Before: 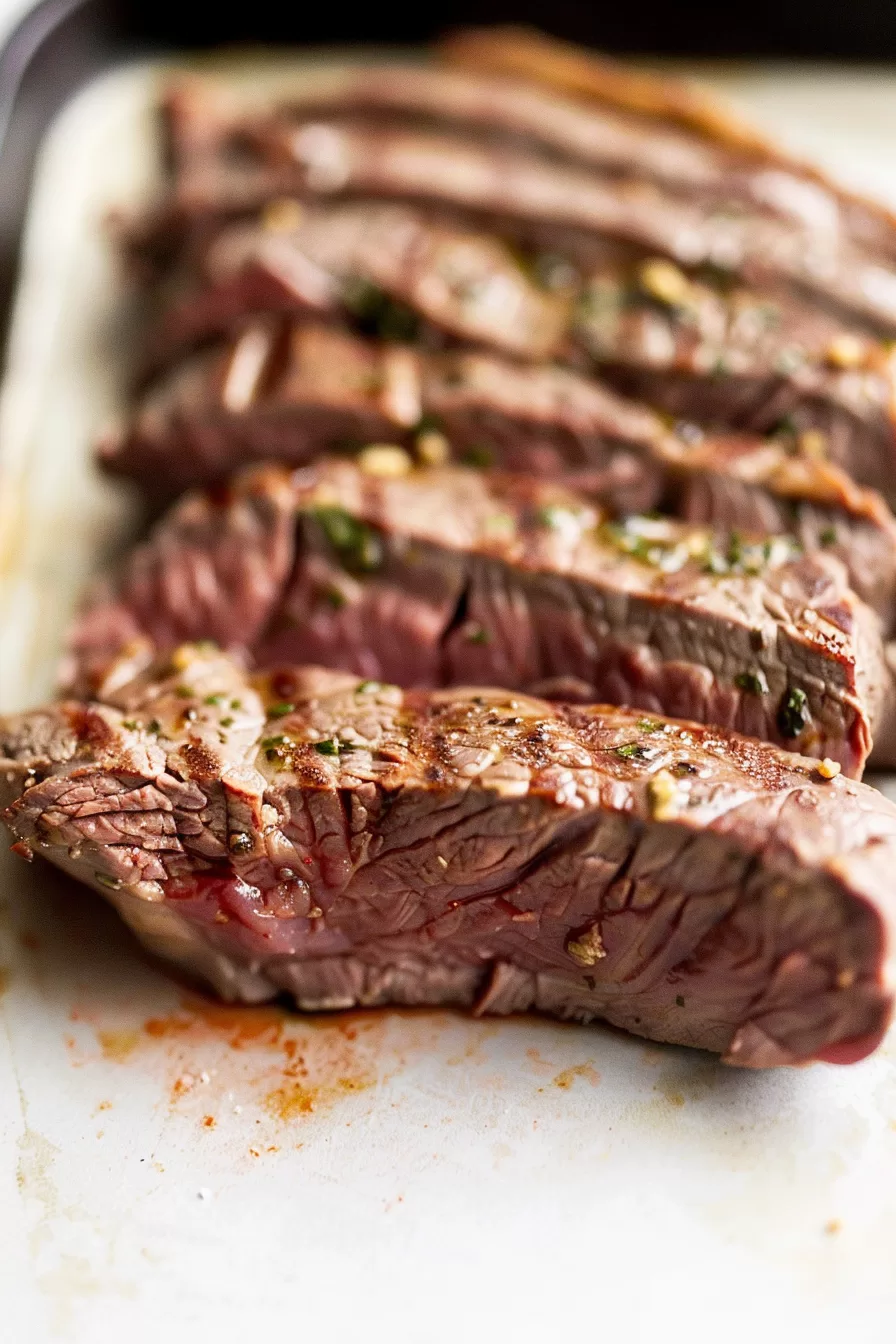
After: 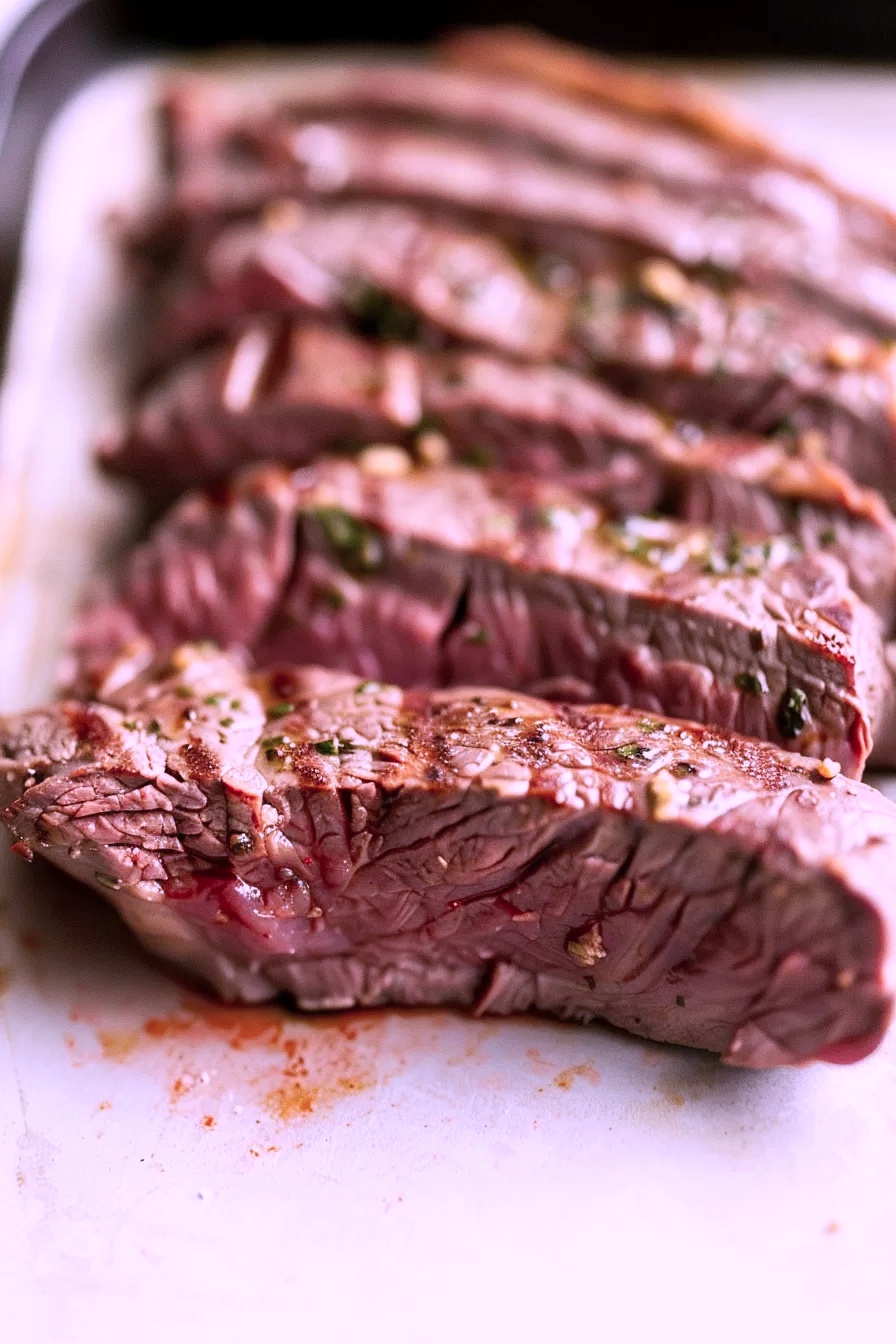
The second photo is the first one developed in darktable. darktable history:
color correction: highlights a* 15.12, highlights b* -25.56
